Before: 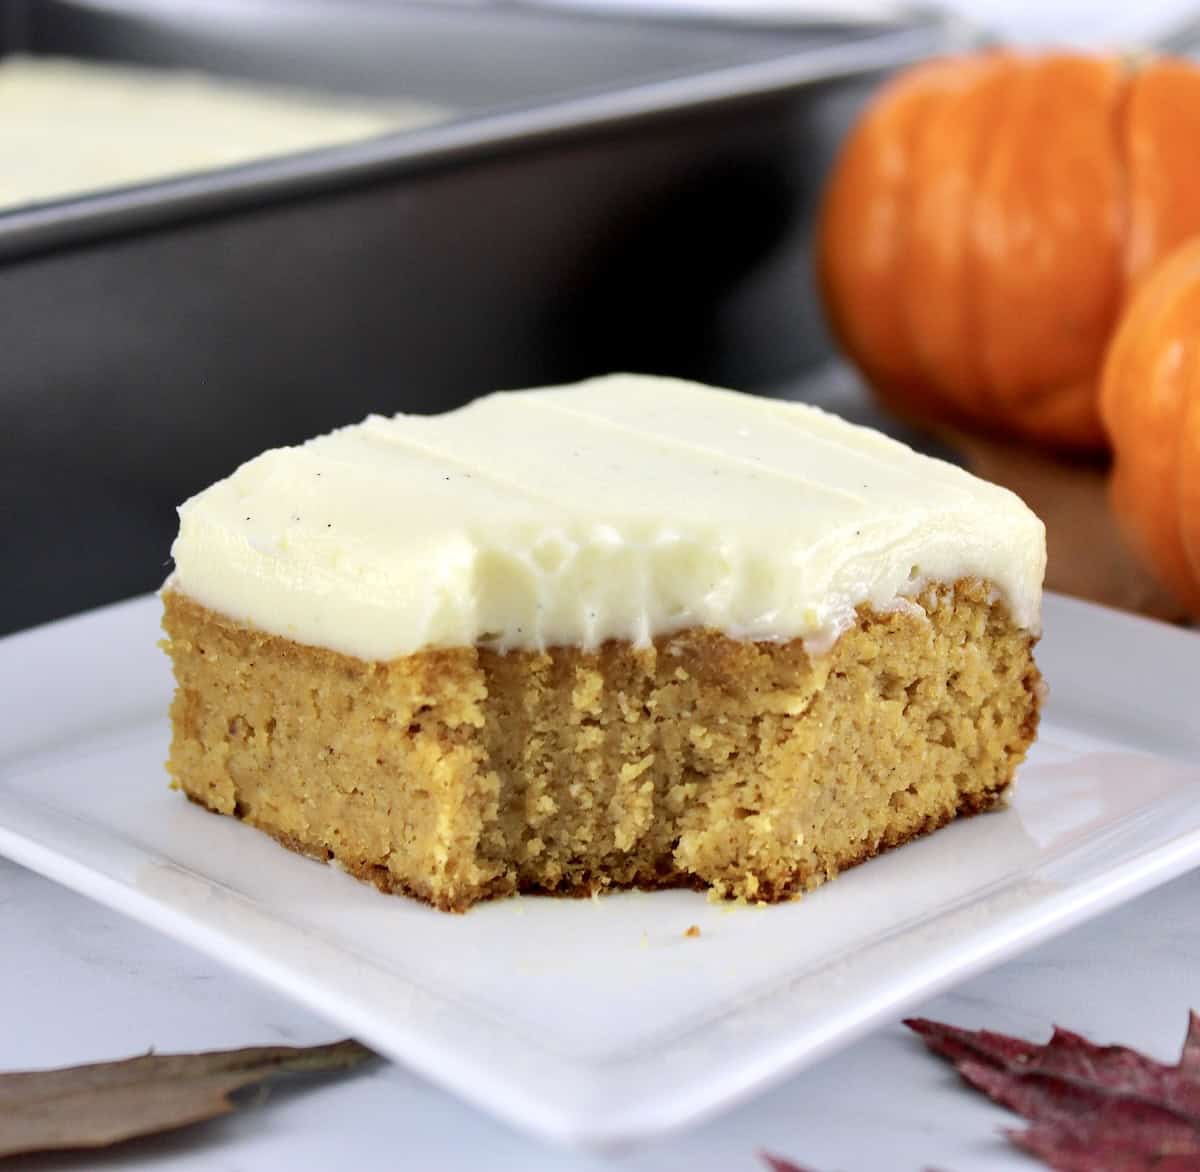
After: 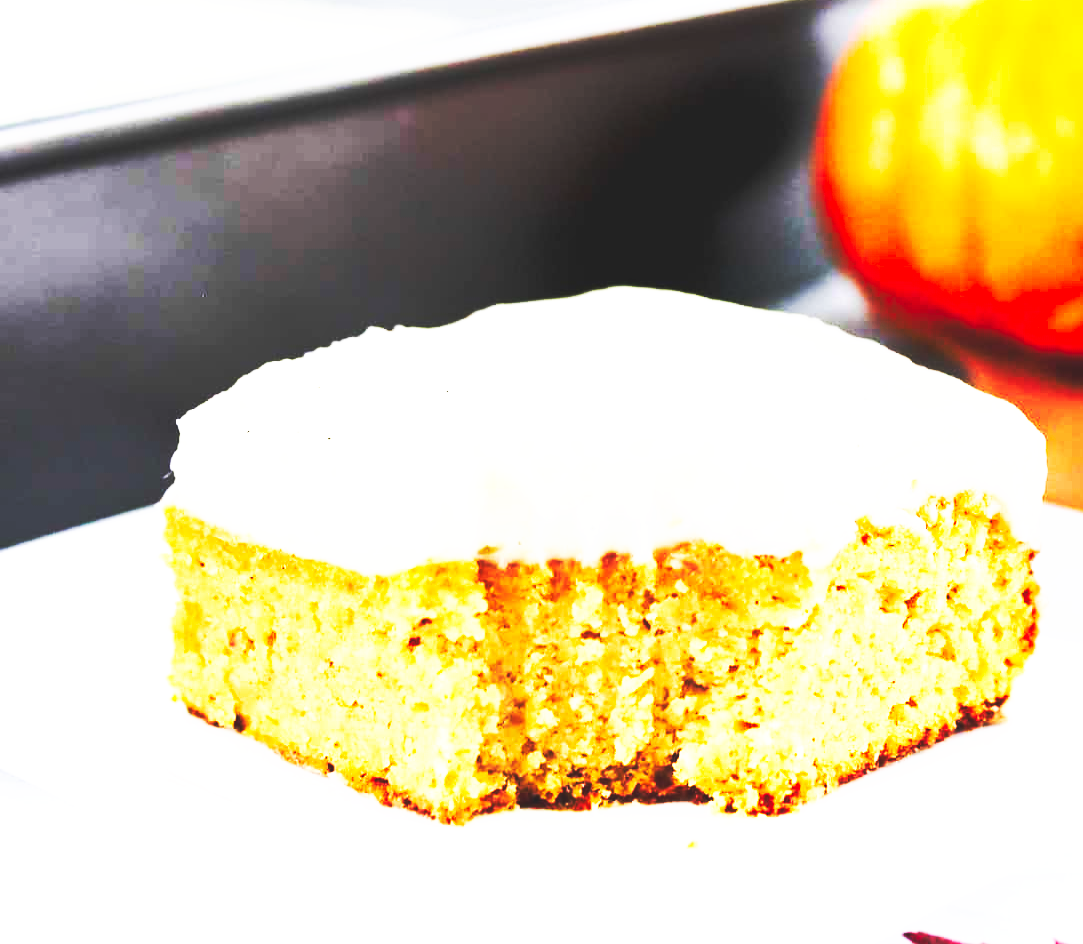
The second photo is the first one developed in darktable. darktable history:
local contrast: mode bilateral grid, contrast 100, coarseness 100, detail 91%, midtone range 0.2
base curve: curves: ch0 [(0, 0.015) (0.085, 0.116) (0.134, 0.298) (0.19, 0.545) (0.296, 0.764) (0.599, 0.982) (1, 1)], preserve colors none
exposure: black level correction 0, exposure 1 EV, compensate exposure bias true, compensate highlight preservation false
crop: top 7.49%, right 9.717%, bottom 11.943%
